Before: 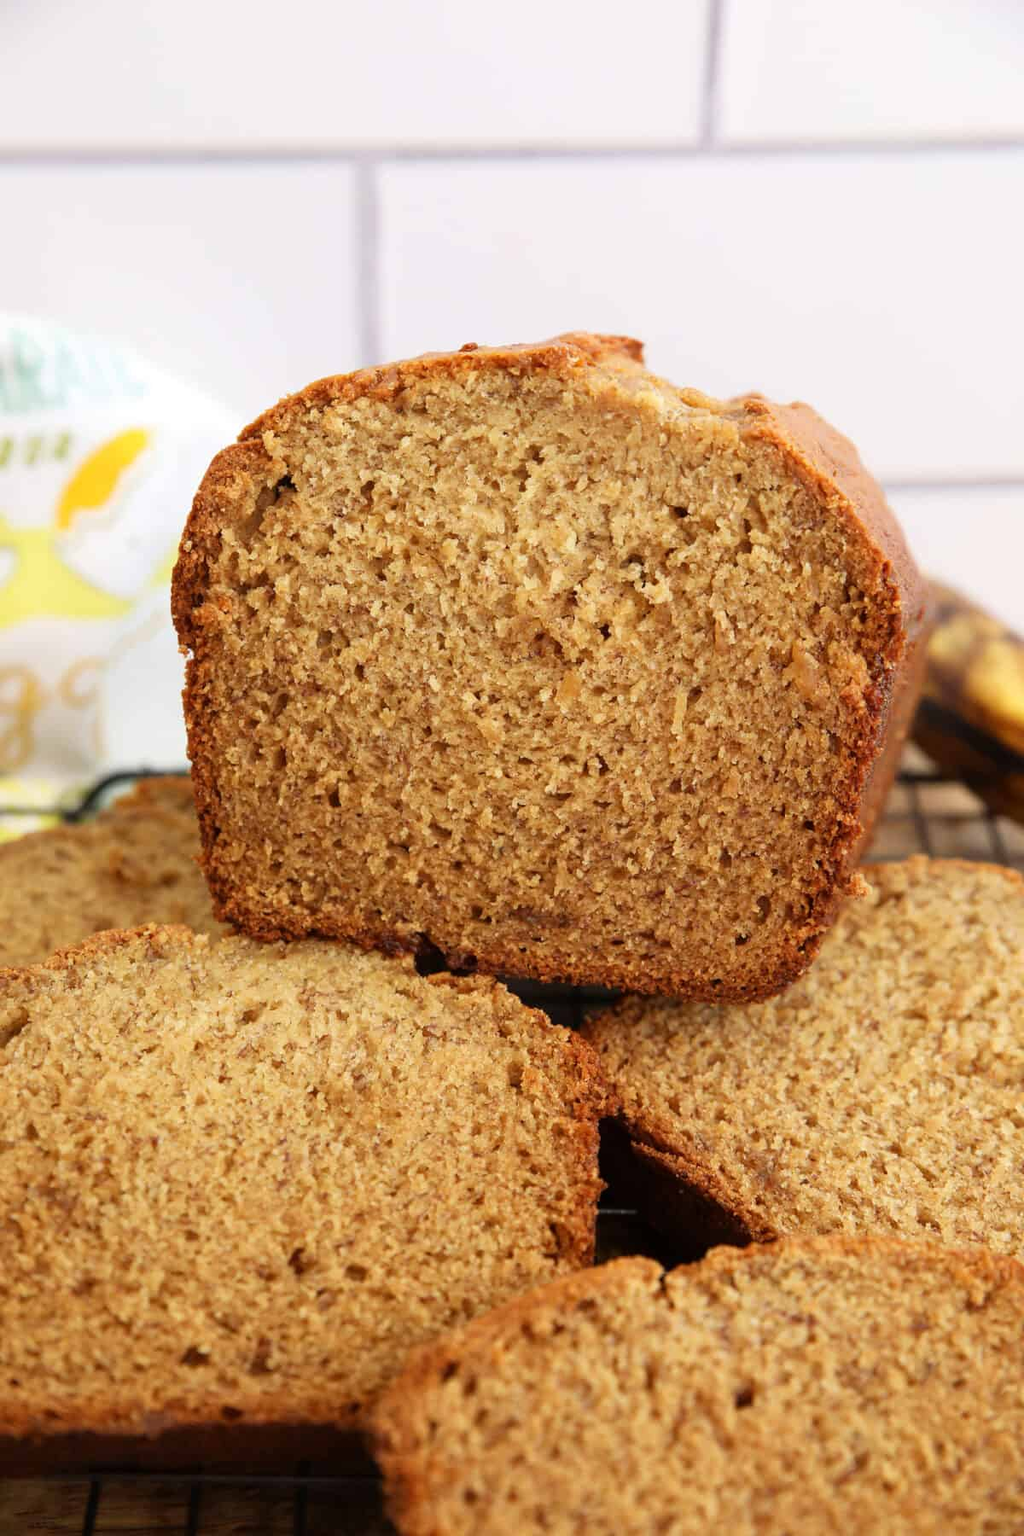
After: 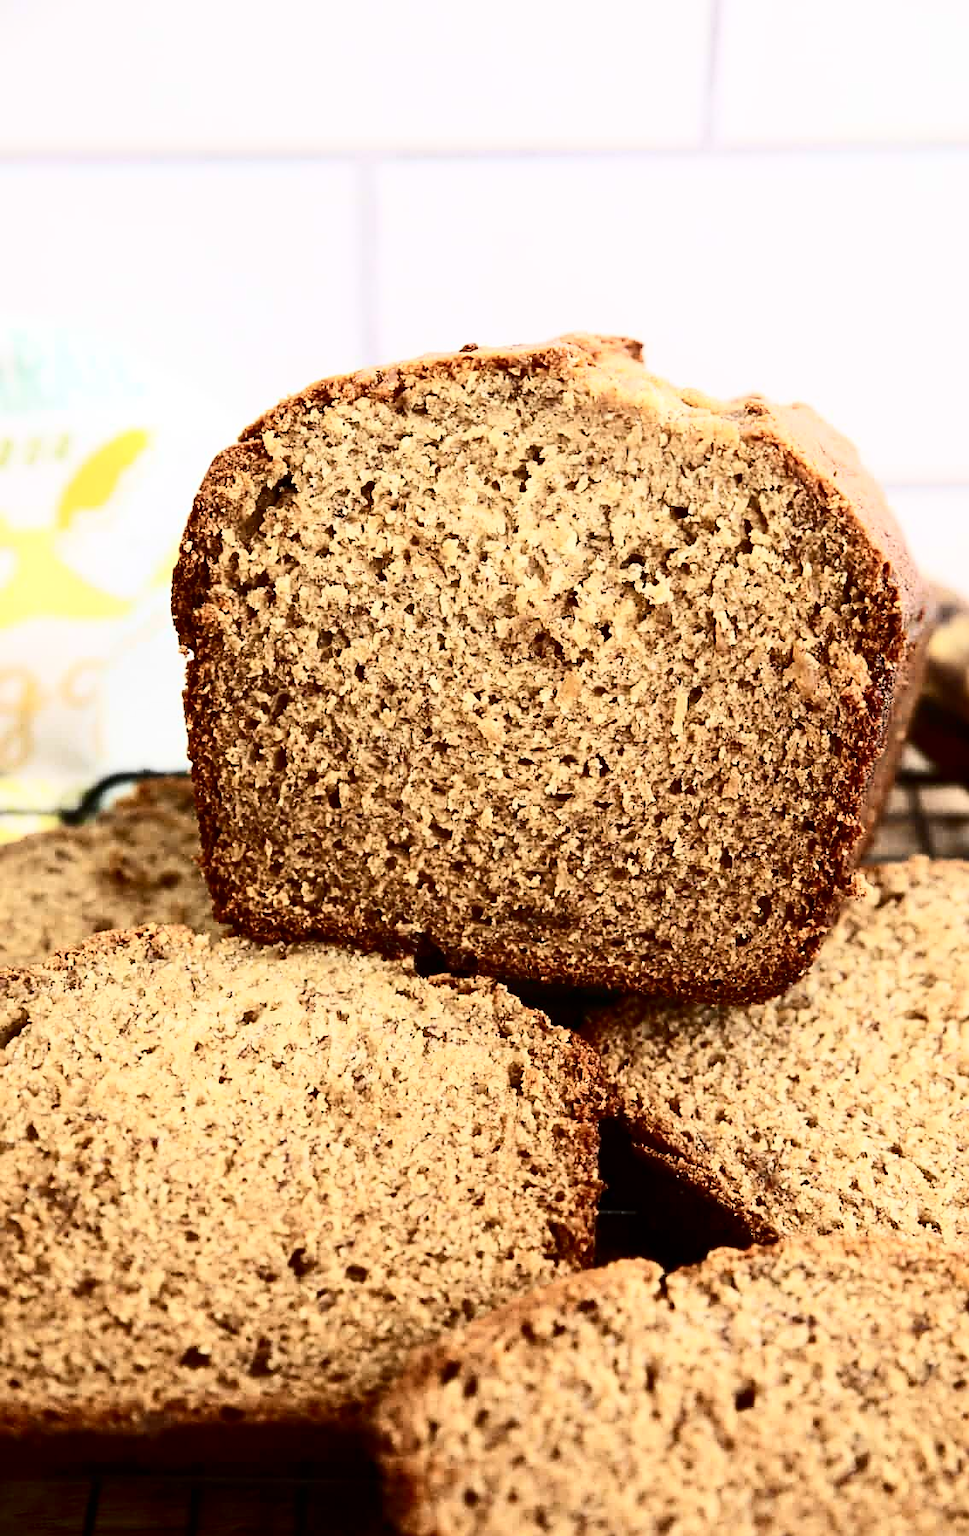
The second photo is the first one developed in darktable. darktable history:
crop and rotate: left 0%, right 5.382%
contrast brightness saturation: contrast 0.506, saturation -0.097
sharpen: on, module defaults
